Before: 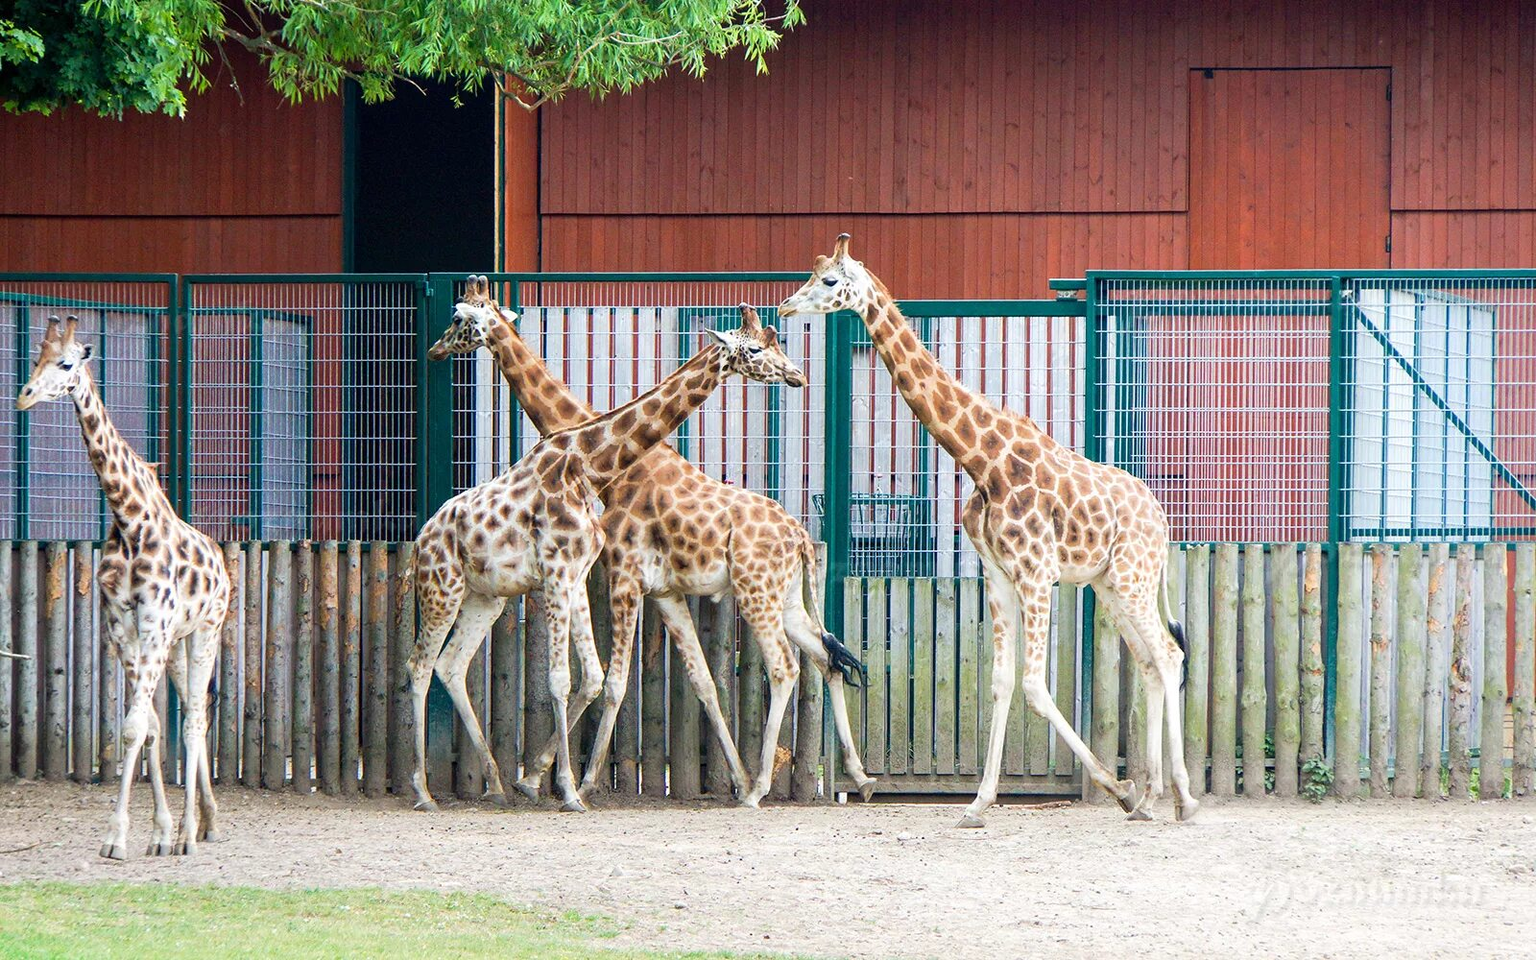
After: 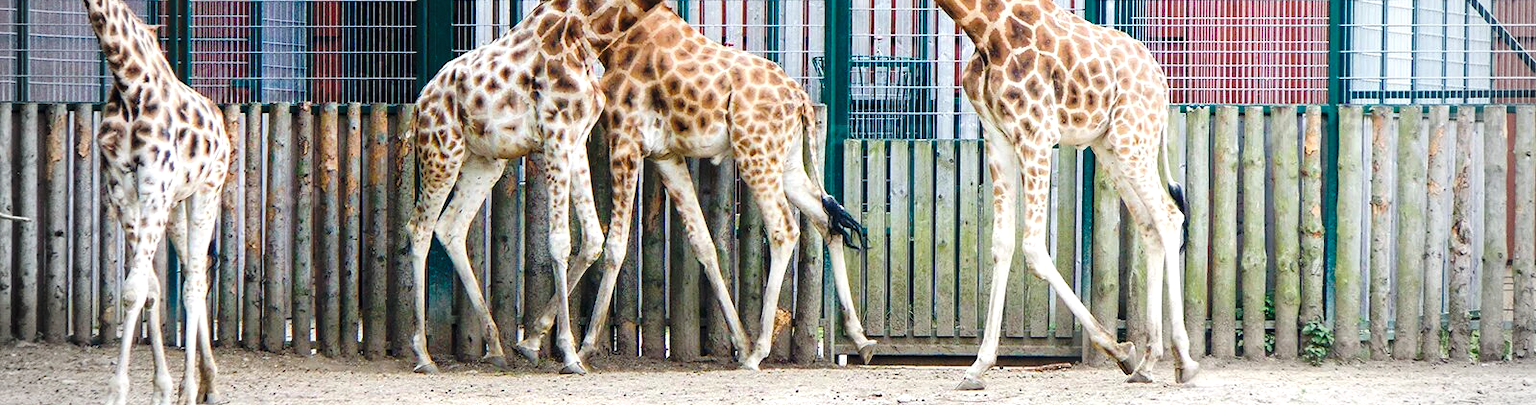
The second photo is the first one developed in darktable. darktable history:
crop: top 45.601%, bottom 12.165%
vignetting: fall-off start 77.13%, fall-off radius 26.75%, brightness -0.156, width/height ratio 0.965, unbound false
base curve: curves: ch0 [(0, 0) (0.073, 0.04) (0.157, 0.139) (0.492, 0.492) (0.758, 0.758) (1, 1)], preserve colors none
shadows and highlights: shadows 20.87, highlights -36.44, soften with gaussian
exposure: exposure 0.203 EV, compensate highlight preservation false
